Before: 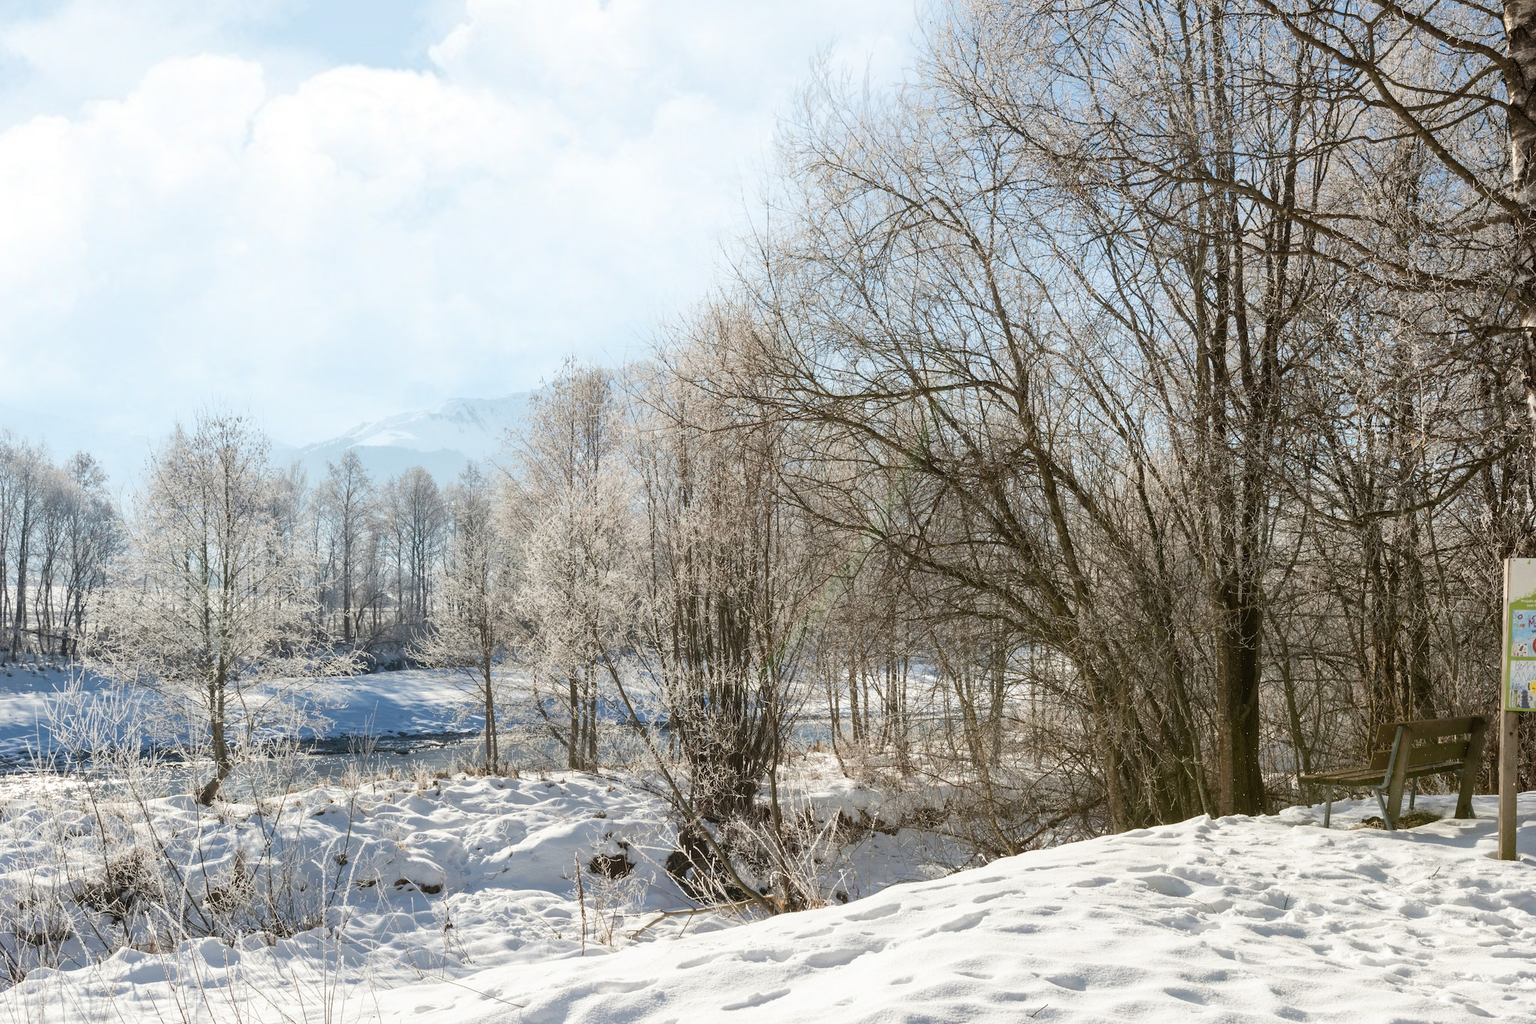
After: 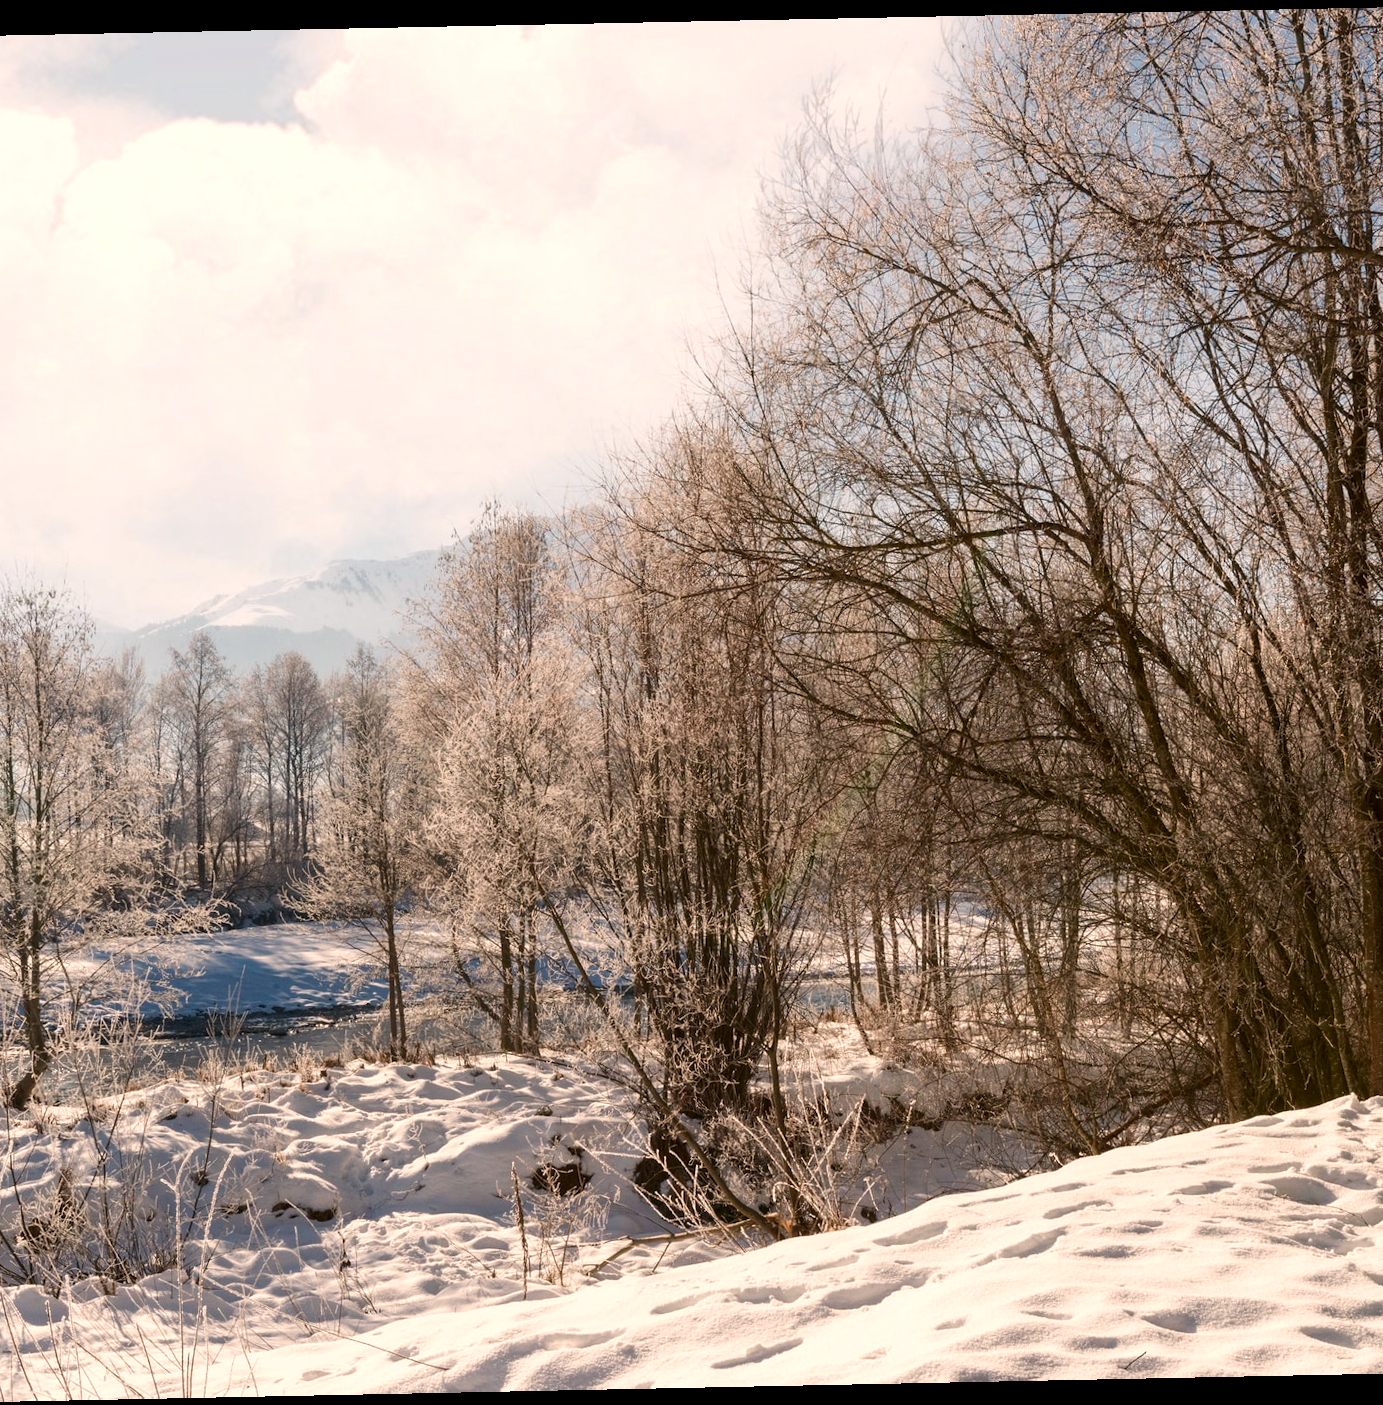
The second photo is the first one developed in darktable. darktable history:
rotate and perspective: rotation -1.17°, automatic cropping off
crop and rotate: left 13.409%, right 19.924%
white balance: red 1.127, blue 0.943
contrast brightness saturation: brightness -0.2, saturation 0.08
